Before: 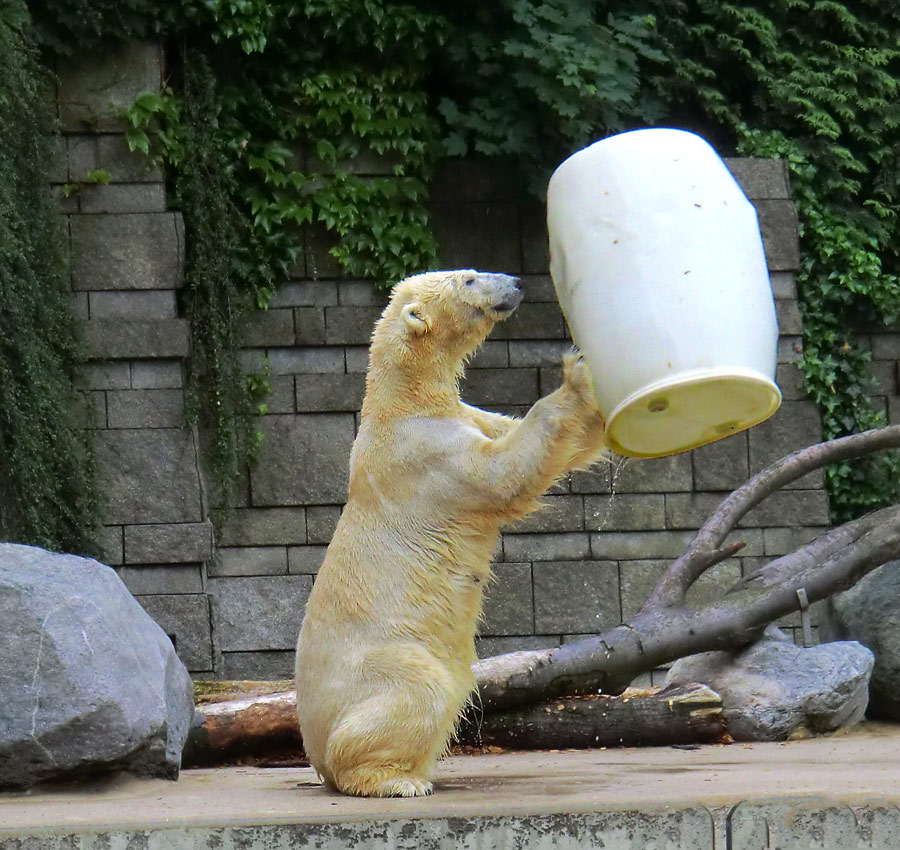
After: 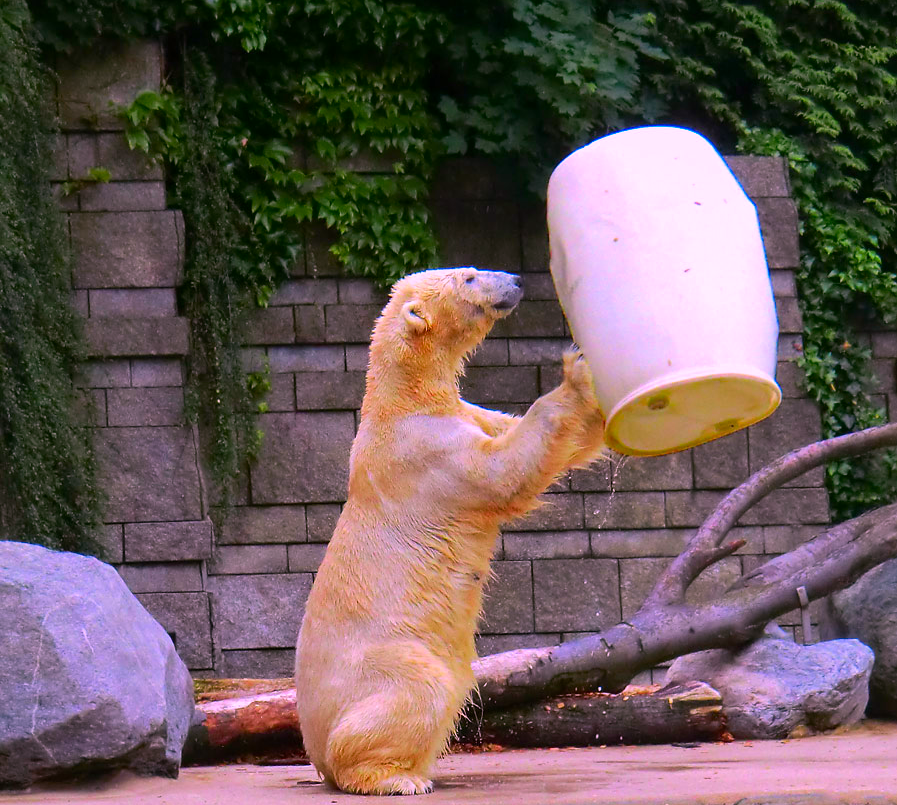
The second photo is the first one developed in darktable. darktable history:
crop: top 0.272%, right 0.262%, bottom 5.005%
color correction: highlights a* 19.12, highlights b* -11.6, saturation 1.68
